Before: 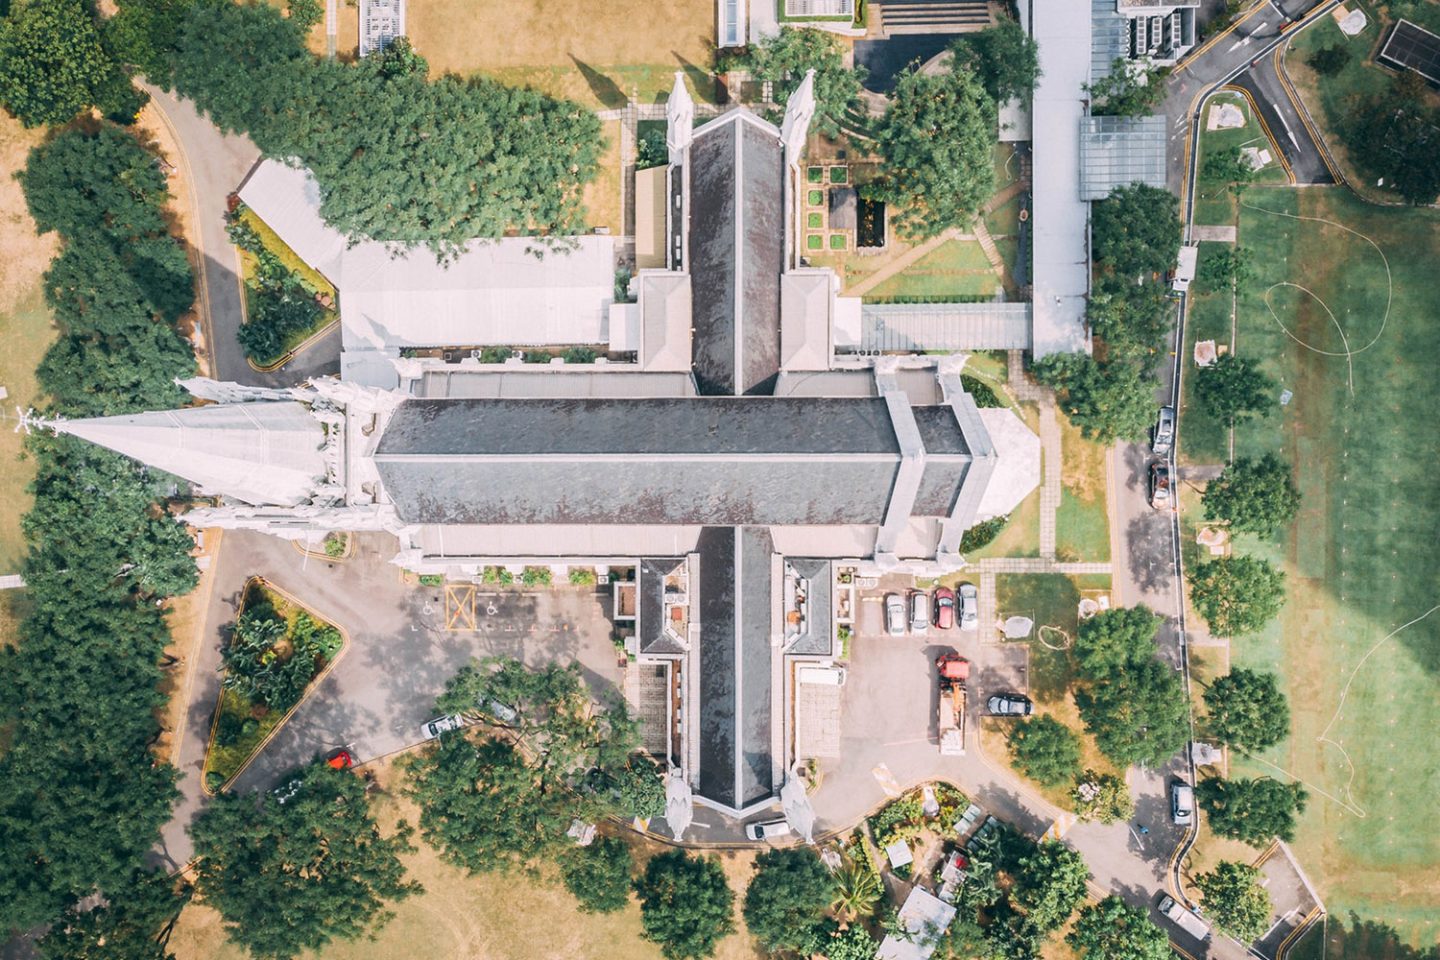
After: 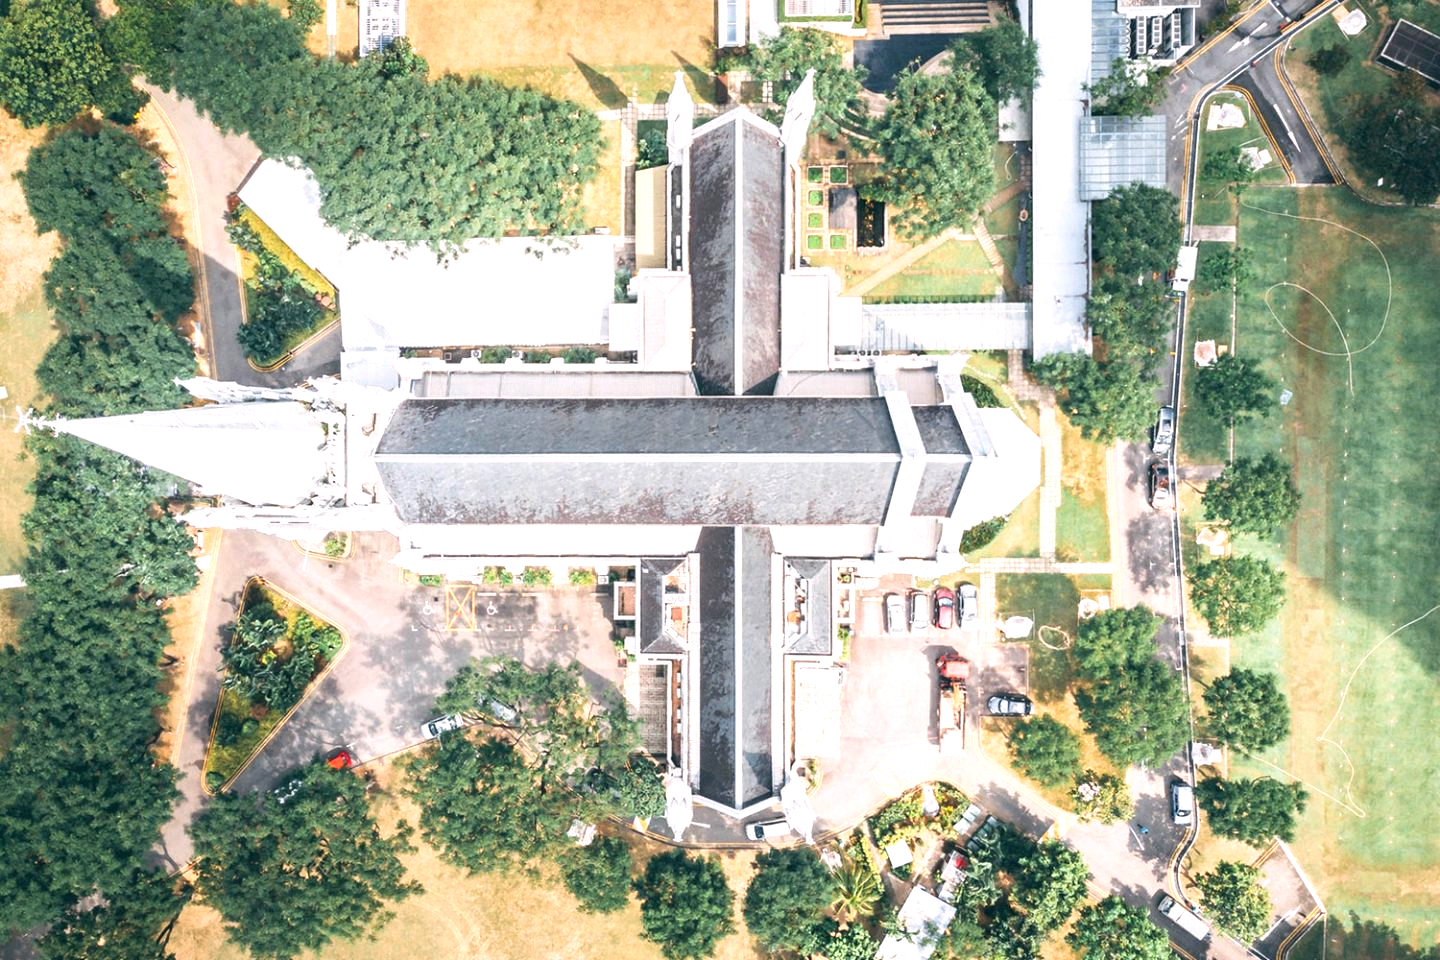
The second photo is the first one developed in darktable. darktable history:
exposure: exposure 0.692 EV, compensate exposure bias true, compensate highlight preservation false
